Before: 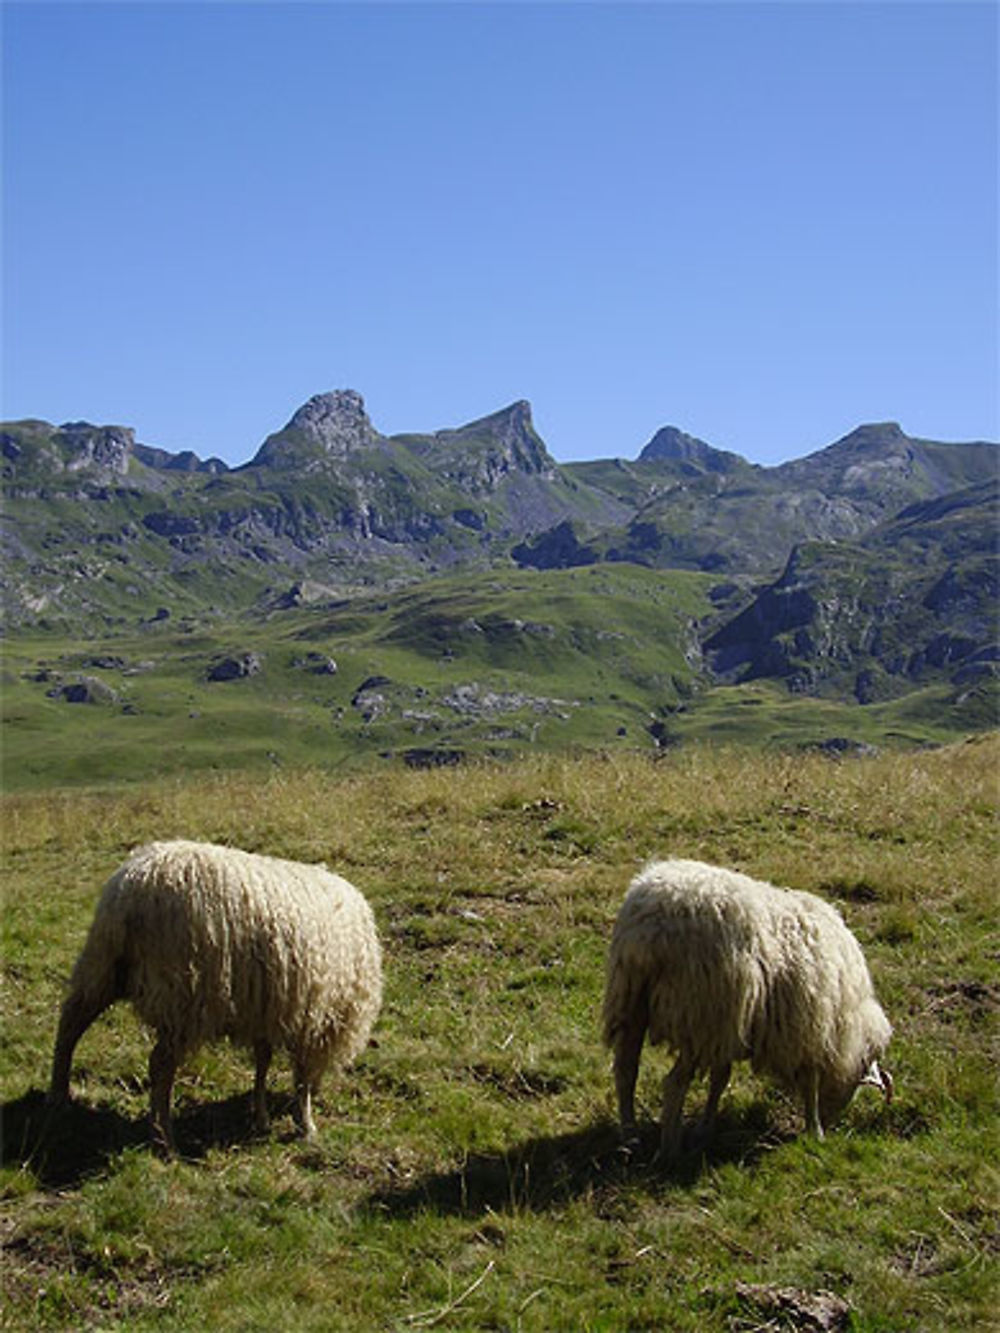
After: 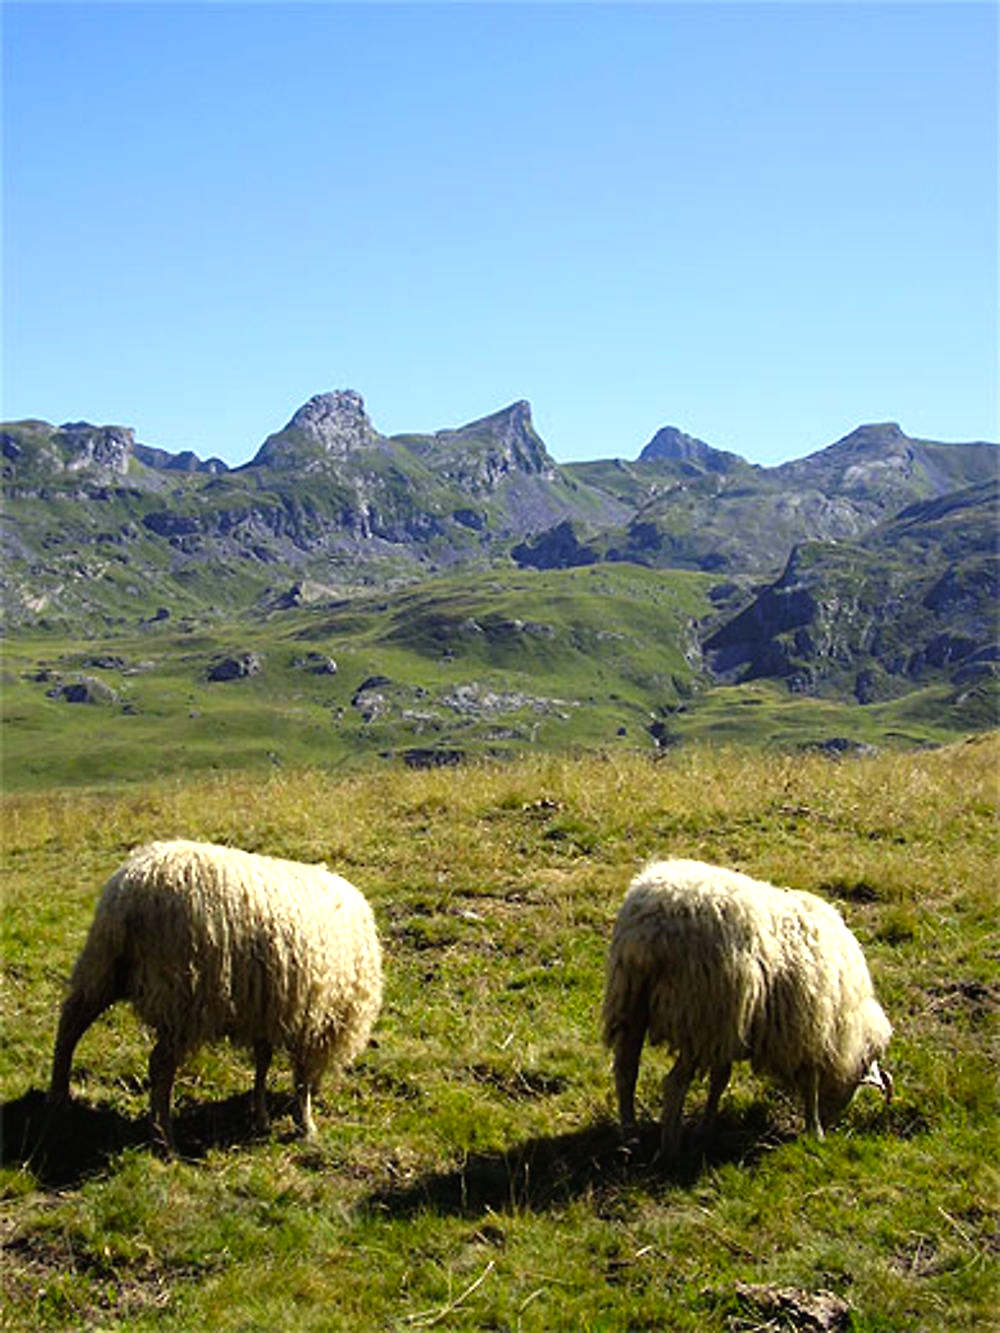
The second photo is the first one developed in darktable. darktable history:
color balance rgb: highlights gain › luminance 6.269%, highlights gain › chroma 2.594%, highlights gain › hue 87.65°, linear chroma grading › global chroma -14.915%, perceptual saturation grading › global saturation 36.613%
tone equalizer: -8 EV -0.743 EV, -7 EV -0.735 EV, -6 EV -0.61 EV, -5 EV -0.368 EV, -3 EV 0.386 EV, -2 EV 0.6 EV, -1 EV 0.7 EV, +0 EV 0.764 EV
